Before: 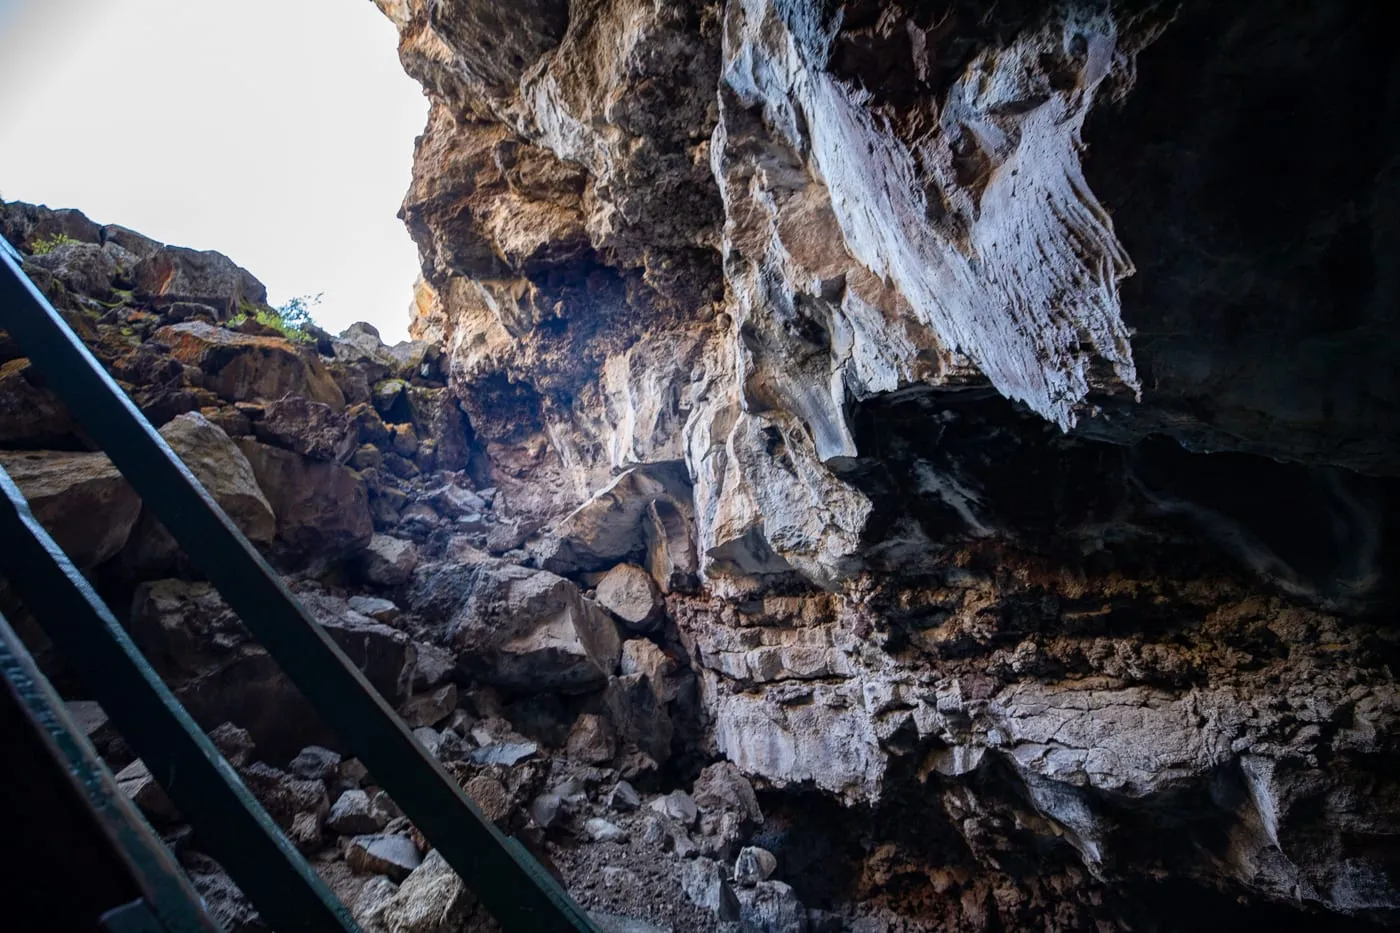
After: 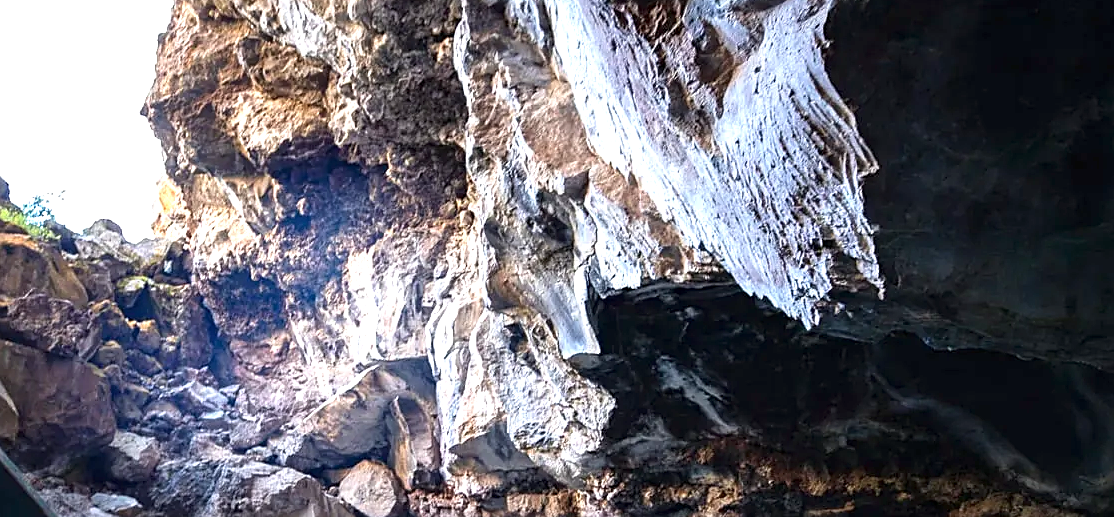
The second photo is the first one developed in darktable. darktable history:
crop: left 18.359%, top 11.101%, right 2.057%, bottom 33.482%
exposure: black level correction 0, exposure 1.104 EV, compensate highlight preservation false
sharpen: on, module defaults
